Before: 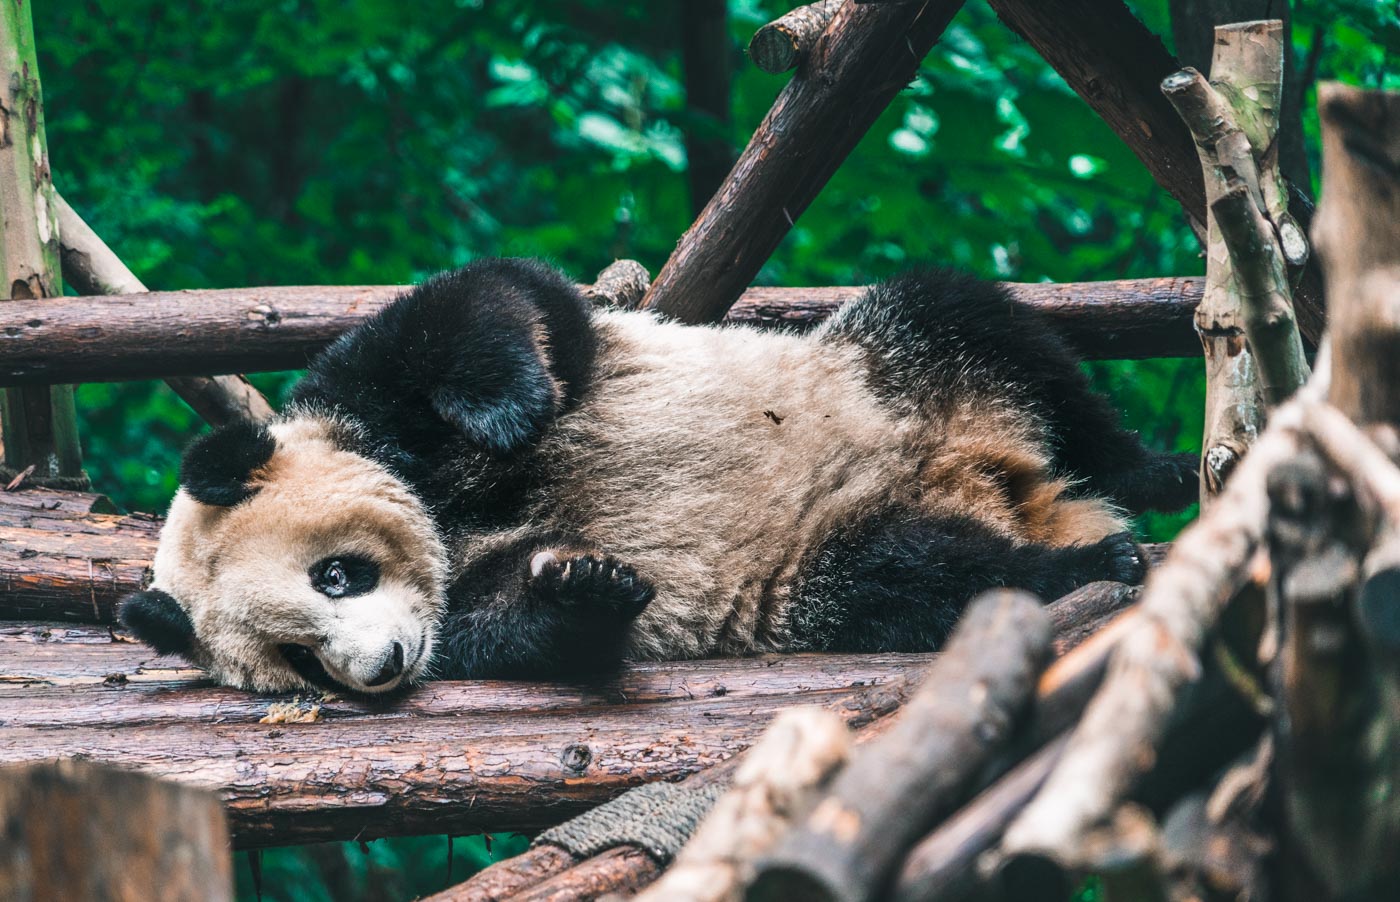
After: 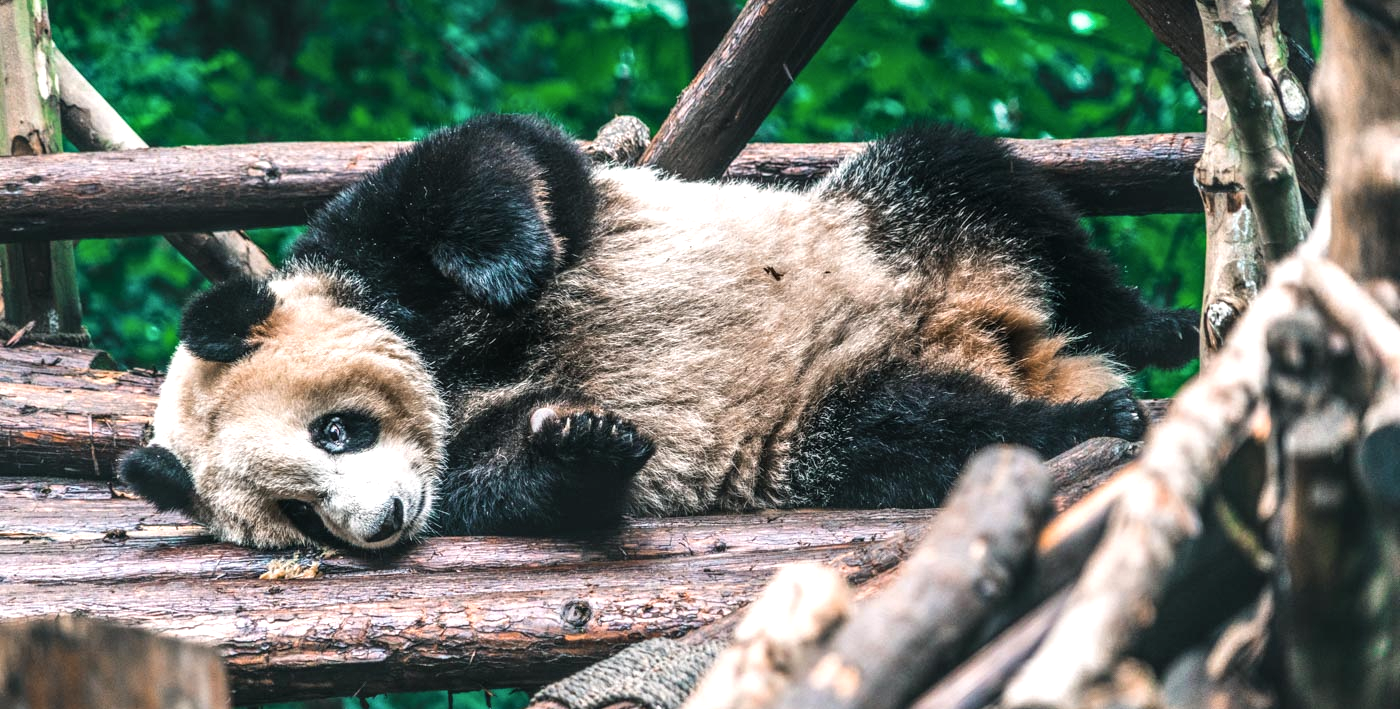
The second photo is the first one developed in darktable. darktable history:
local contrast: on, module defaults
tone equalizer: -8 EV -0.446 EV, -7 EV -0.363 EV, -6 EV -0.367 EV, -5 EV -0.23 EV, -3 EV 0.201 EV, -2 EV 0.352 EV, -1 EV 0.4 EV, +0 EV 0.443 EV
crop and rotate: top 15.993%, bottom 5.352%
